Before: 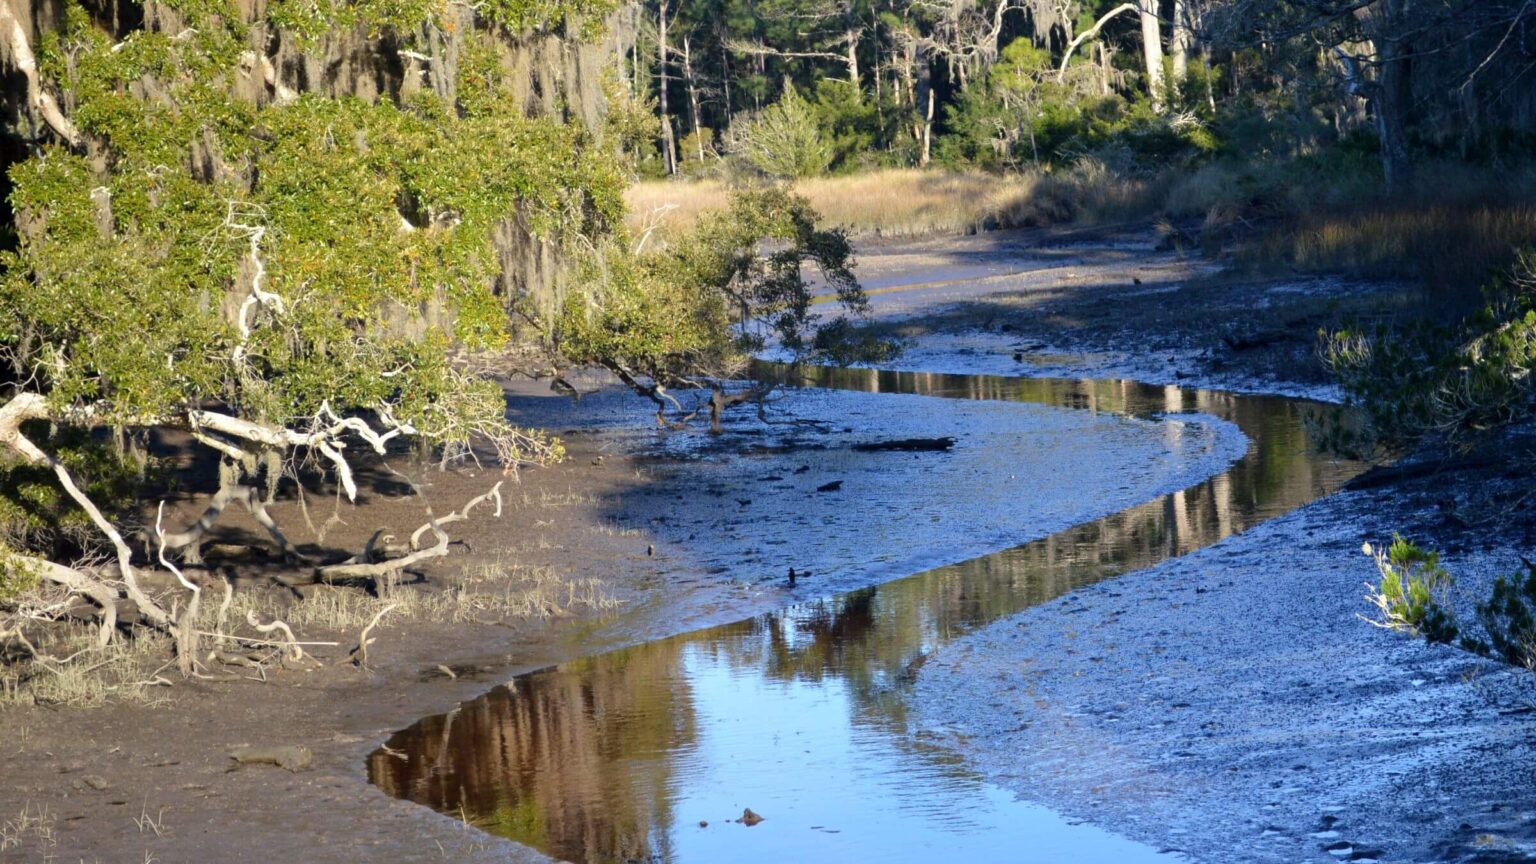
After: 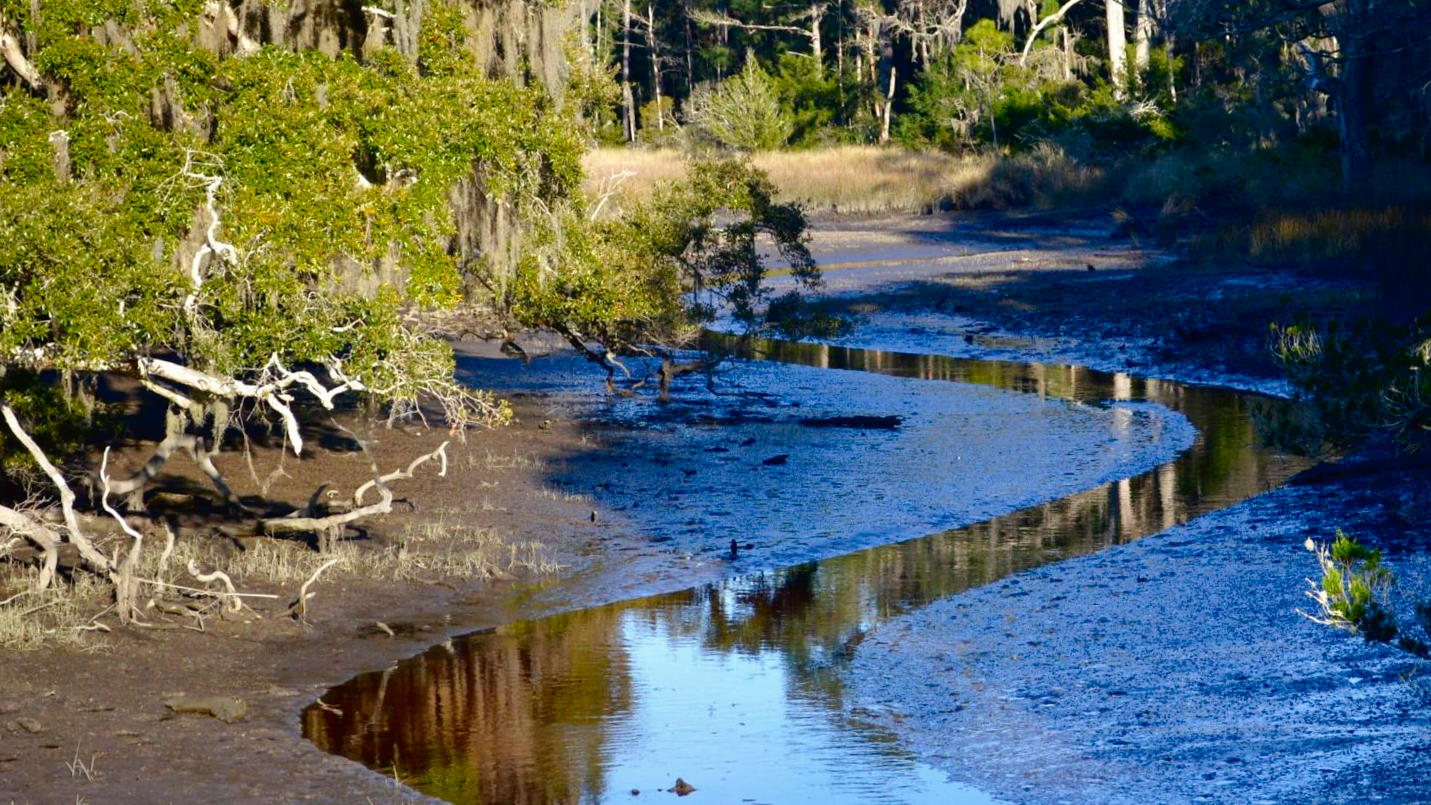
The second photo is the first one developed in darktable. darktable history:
contrast brightness saturation: brightness -0.25, saturation 0.2
tone curve: curves: ch0 [(0, 0) (0.003, 0.022) (0.011, 0.025) (0.025, 0.032) (0.044, 0.055) (0.069, 0.089) (0.1, 0.133) (0.136, 0.18) (0.177, 0.231) (0.224, 0.291) (0.277, 0.35) (0.335, 0.42) (0.399, 0.496) (0.468, 0.561) (0.543, 0.632) (0.623, 0.706) (0.709, 0.783) (0.801, 0.865) (0.898, 0.947) (1, 1)], preserve colors none
crop and rotate: angle -2.38°
